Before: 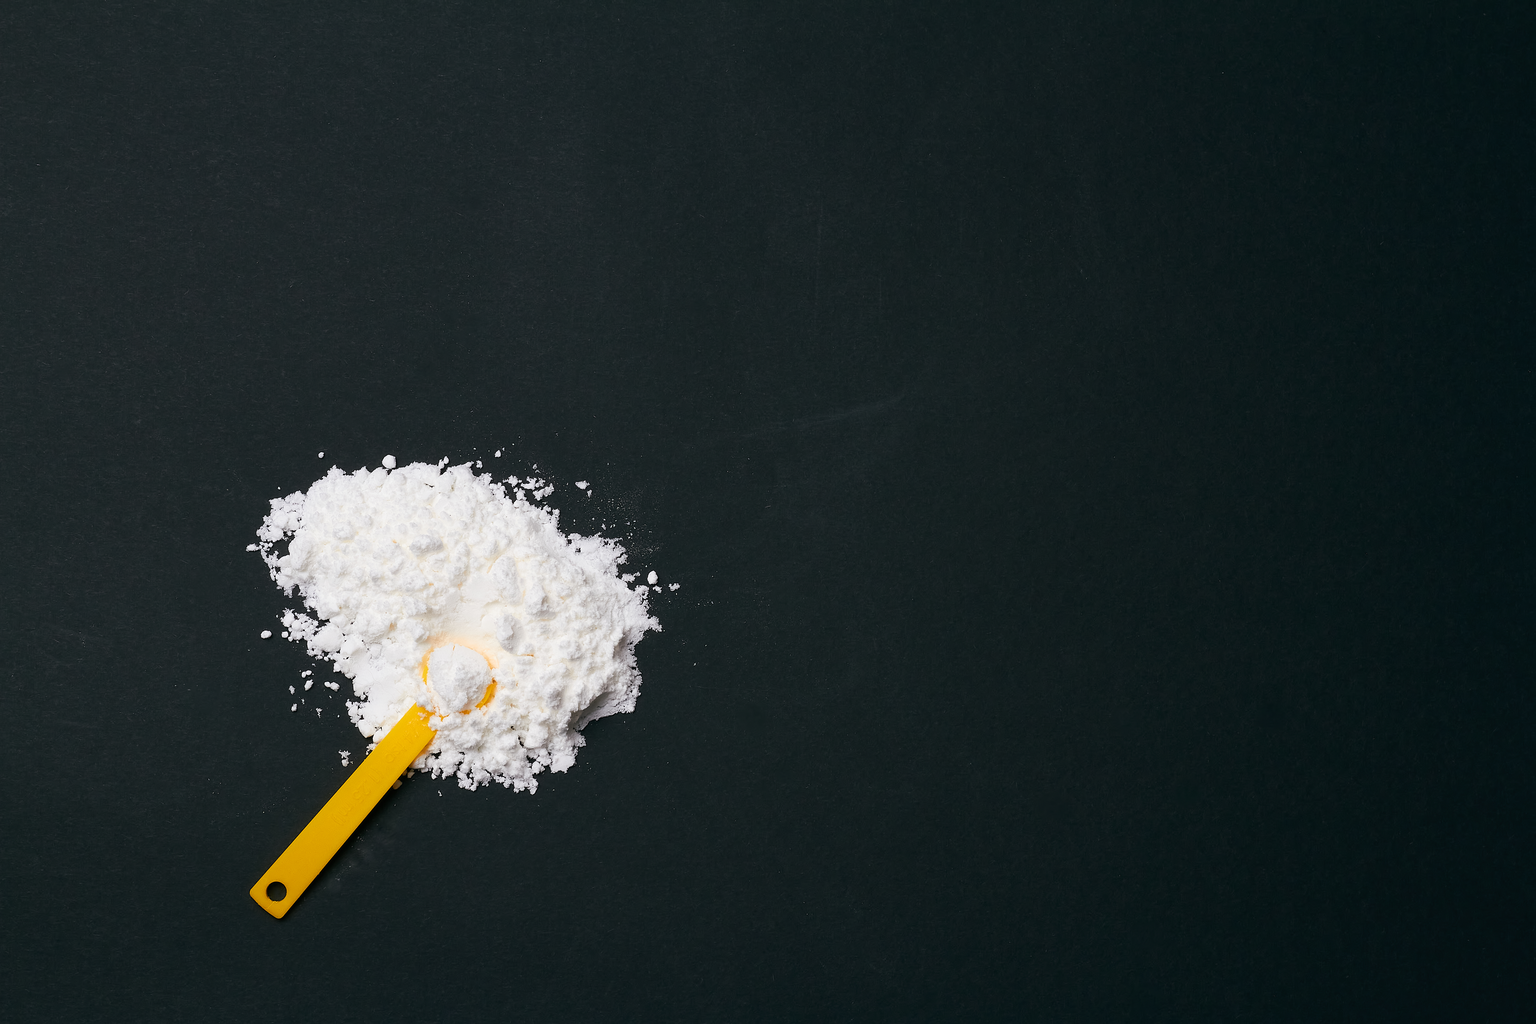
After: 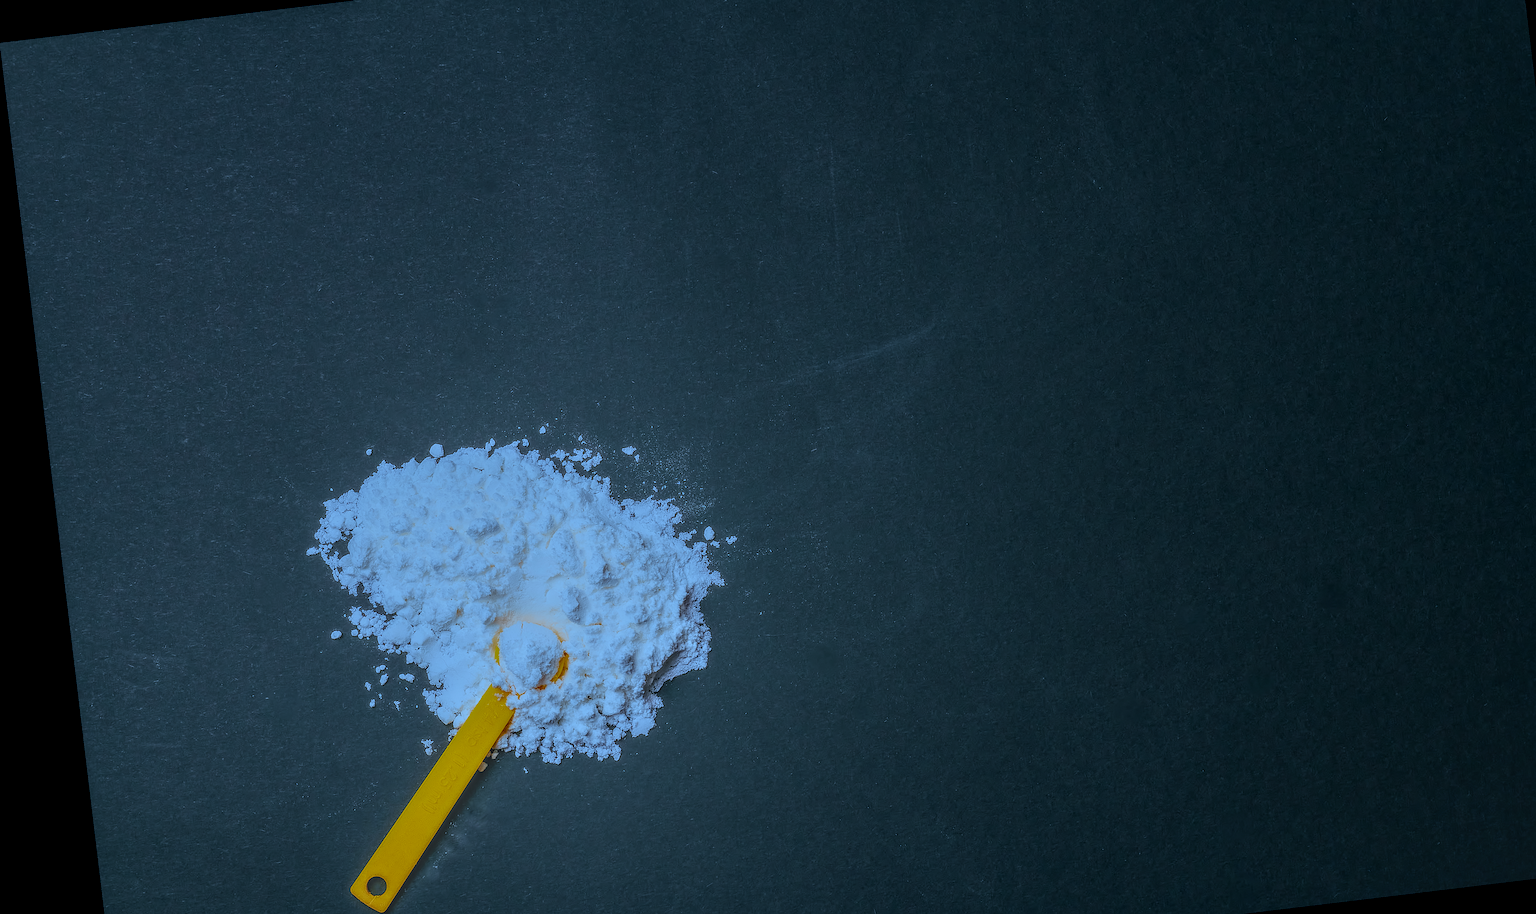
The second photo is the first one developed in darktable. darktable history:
local contrast: highlights 0%, shadows 0%, detail 200%, midtone range 0.25
color correction: highlights a* -9.35, highlights b* -23.15
crop and rotate: angle 0.03°, top 11.643%, right 5.651%, bottom 11.189%
contrast brightness saturation: contrast 0.2, brightness 0.15, saturation 0.14
white balance: red 0.926, green 1.003, blue 1.133
rotate and perspective: rotation -6.83°, automatic cropping off
sharpen: on, module defaults
tone equalizer: on, module defaults
